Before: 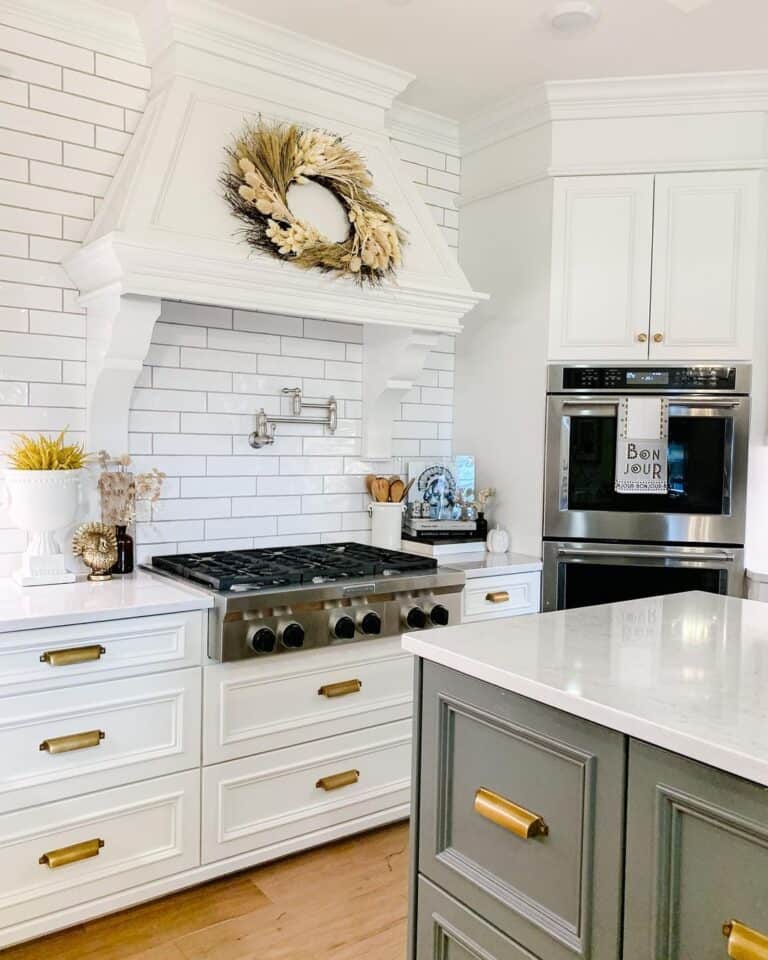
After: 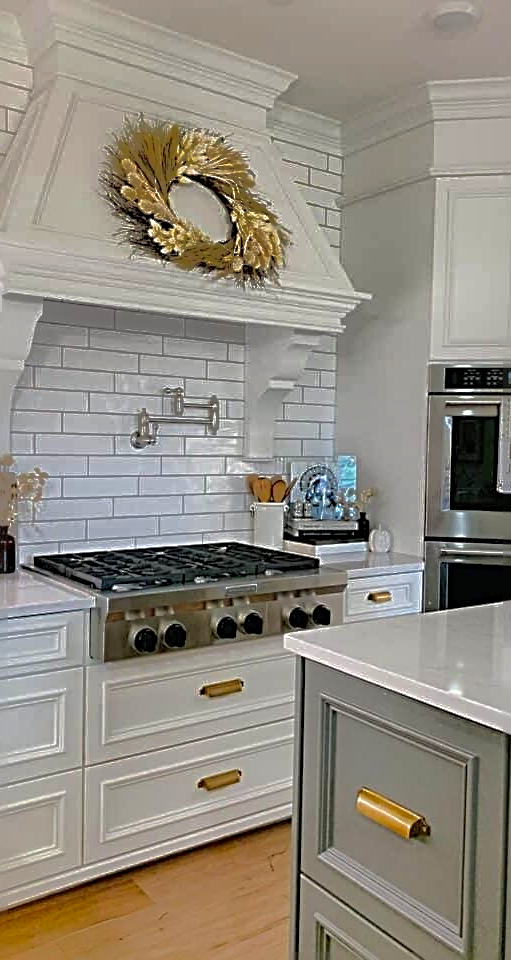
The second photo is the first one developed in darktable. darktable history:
sharpen: radius 3.025, amount 0.757
shadows and highlights: shadows 38.43, highlights -74.54
vibrance: on, module defaults
crop: left 15.419%, right 17.914%
